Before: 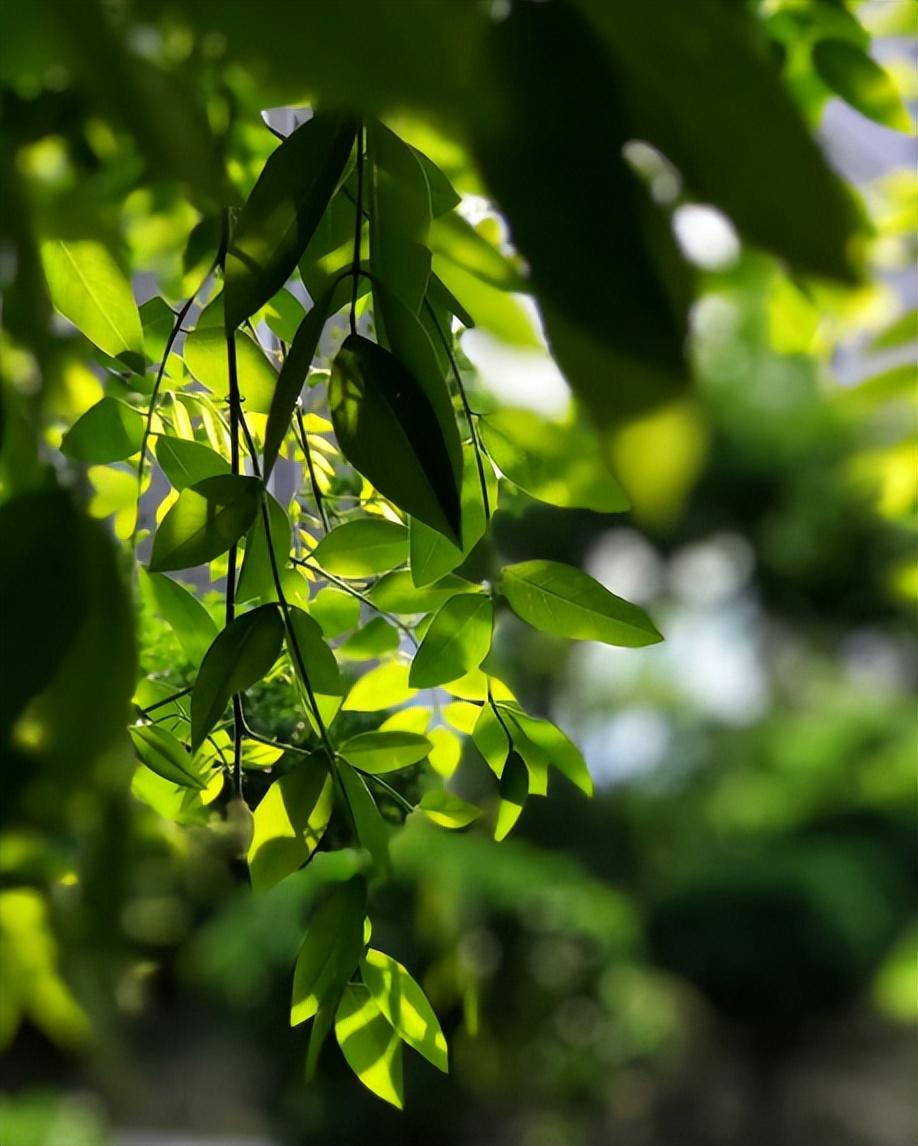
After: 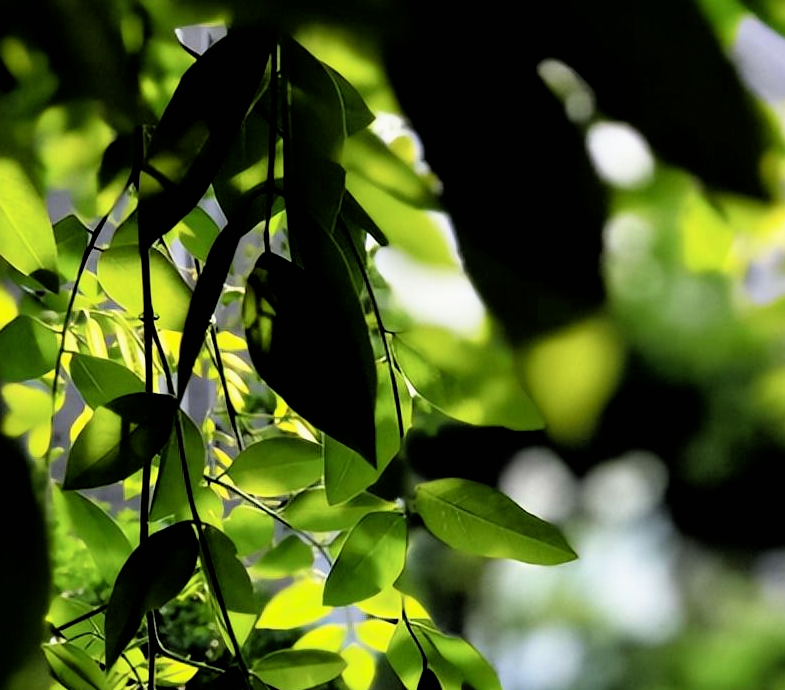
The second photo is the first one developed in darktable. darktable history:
crop and rotate: left 9.454%, top 7.202%, right 4.939%, bottom 32.501%
filmic rgb: black relative exposure -3.72 EV, white relative exposure 2.74 EV, dynamic range scaling -5.05%, hardness 3.03
